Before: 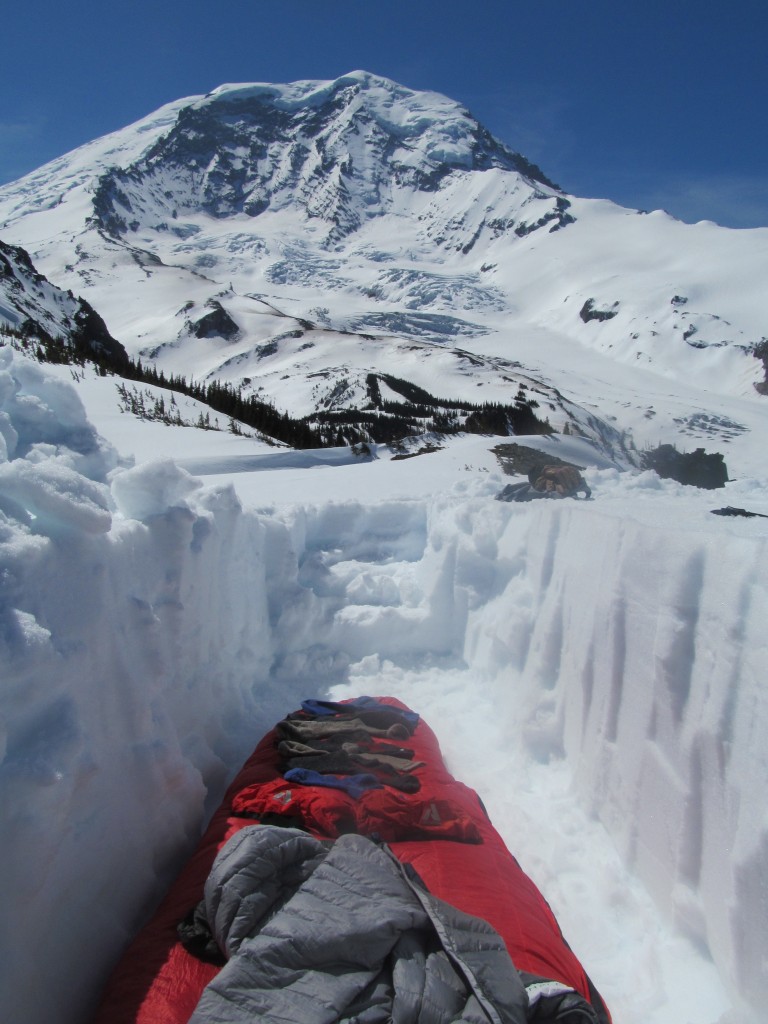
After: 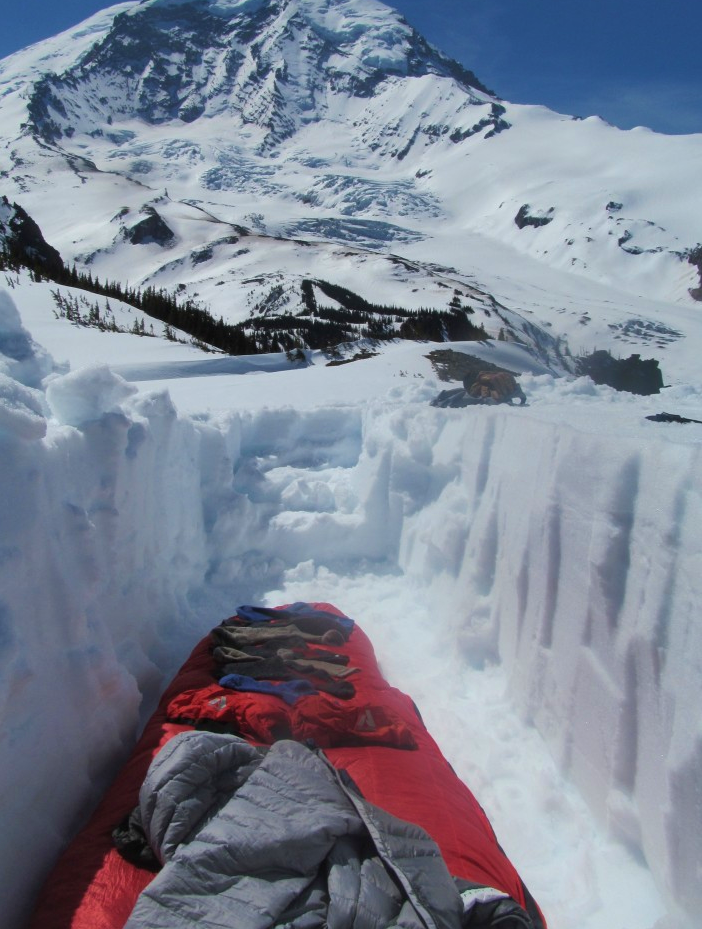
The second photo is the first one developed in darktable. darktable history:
crop and rotate: left 8.479%, top 9.224%
shadows and highlights: low approximation 0.01, soften with gaussian
velvia: on, module defaults
